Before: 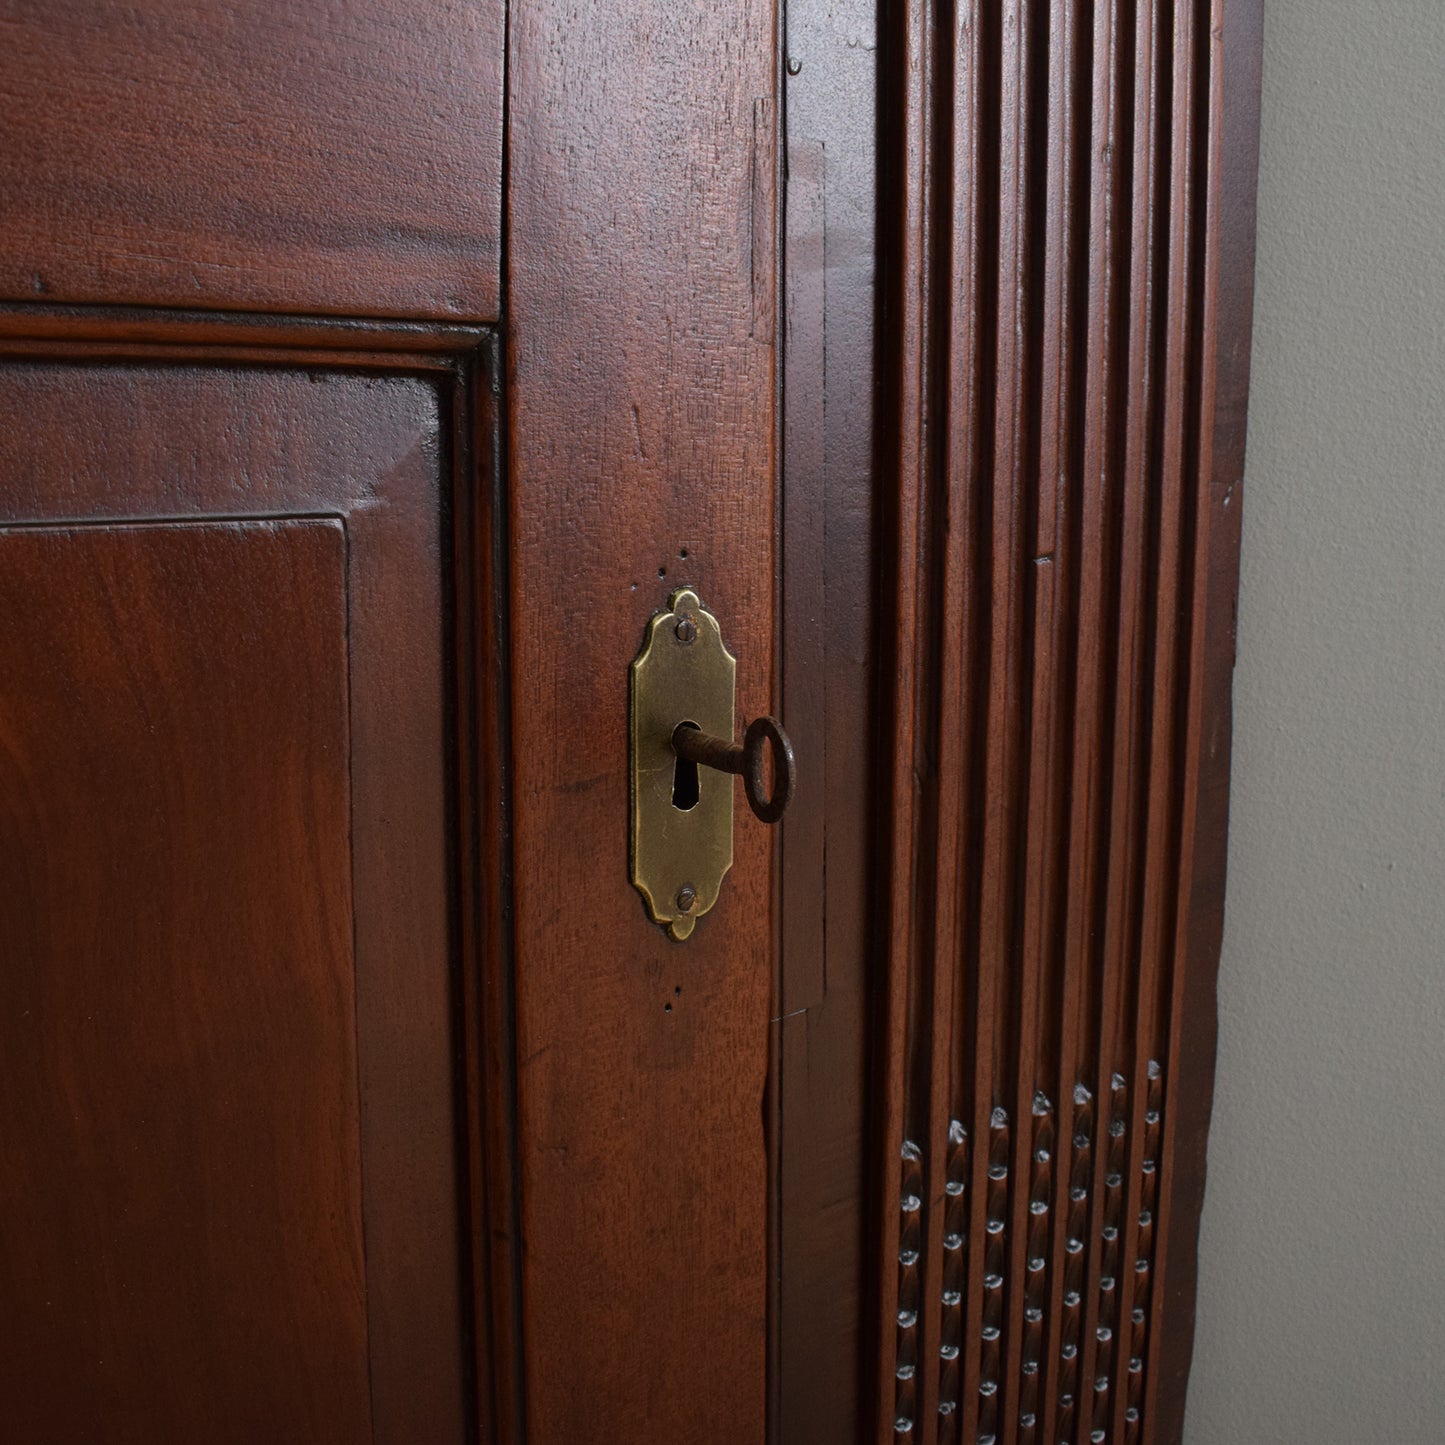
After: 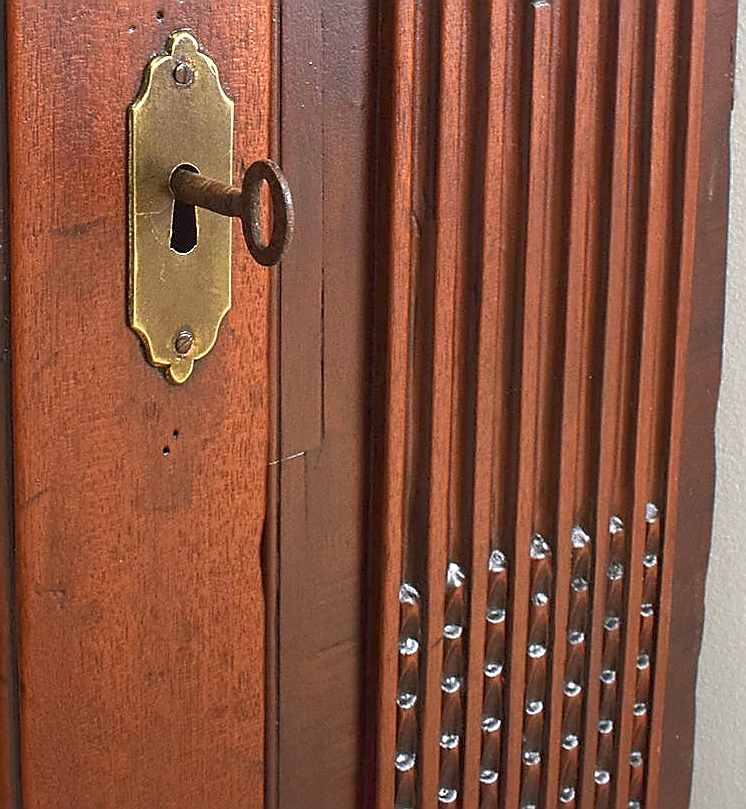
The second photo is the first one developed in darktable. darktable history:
shadows and highlights: on, module defaults
exposure: black level correction 0, exposure 1.905 EV, compensate highlight preservation false
crop: left 34.747%, top 38.564%, right 13.612%, bottom 5.381%
sharpen: radius 1.392, amount 1.258, threshold 0.832
